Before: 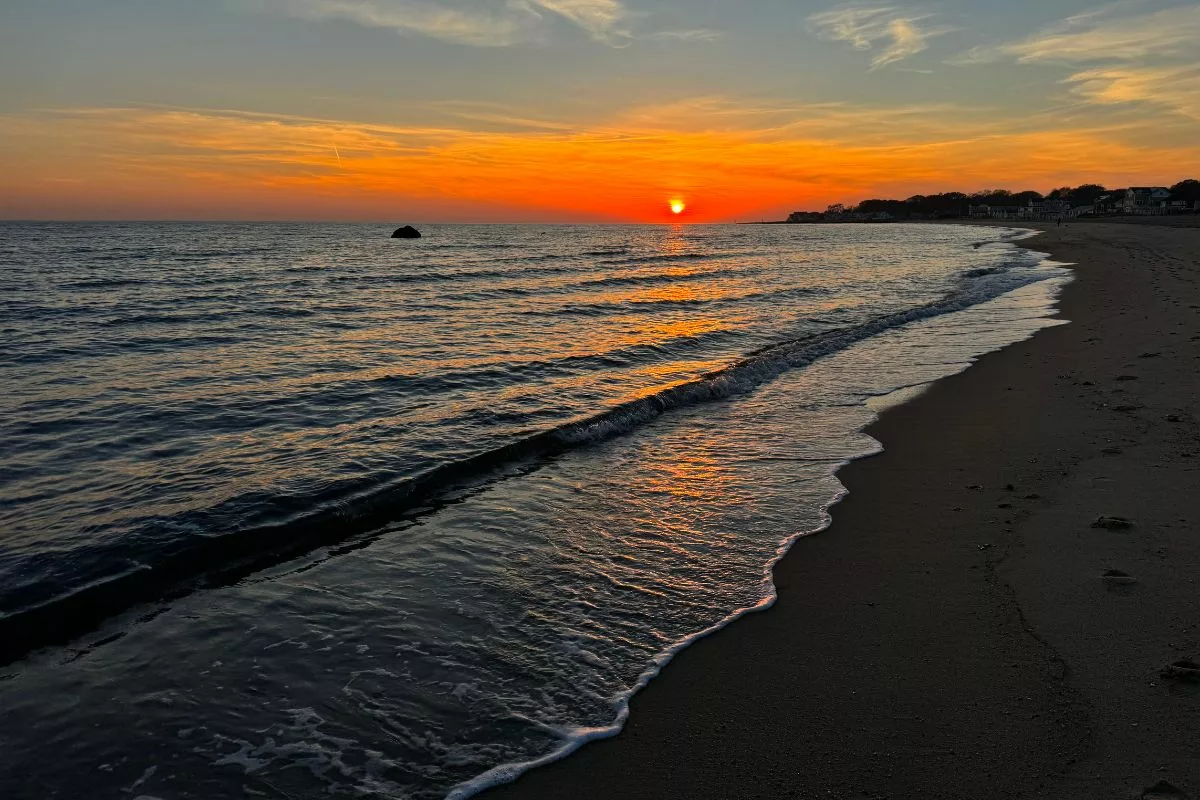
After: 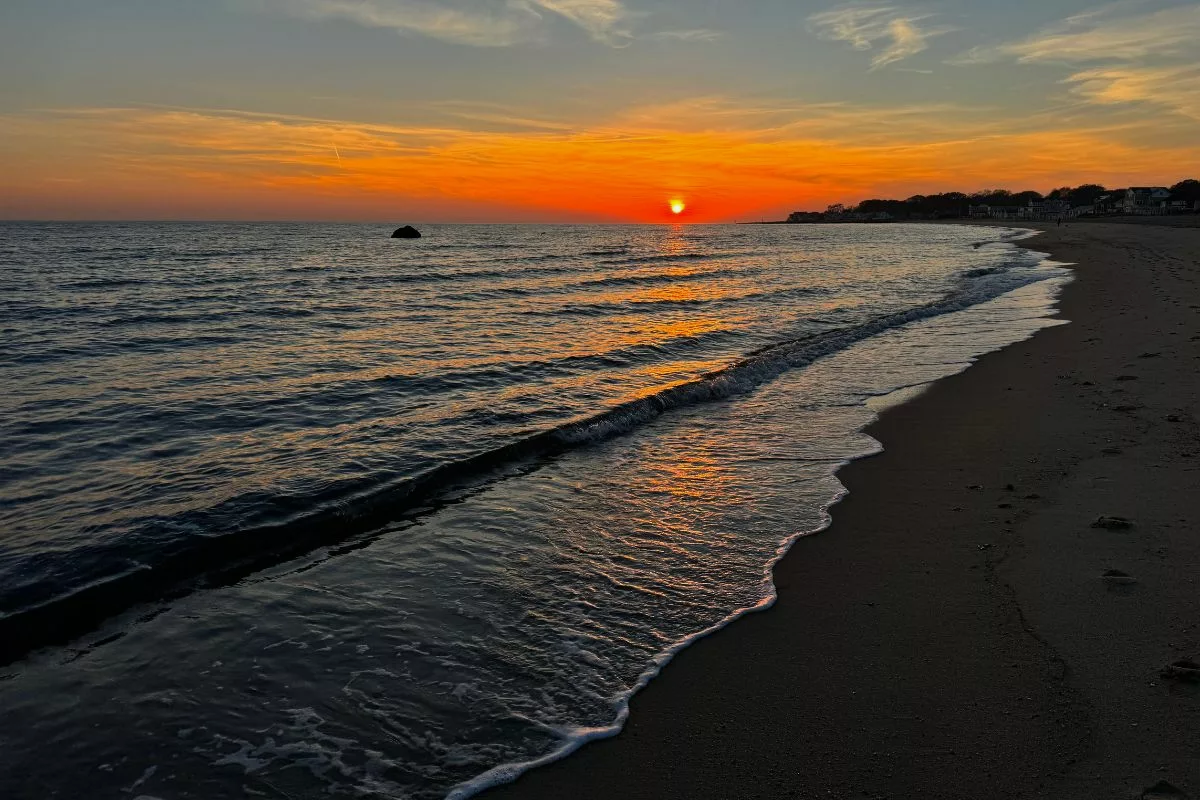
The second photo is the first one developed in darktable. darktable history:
exposure: exposure -0.155 EV, compensate highlight preservation false
